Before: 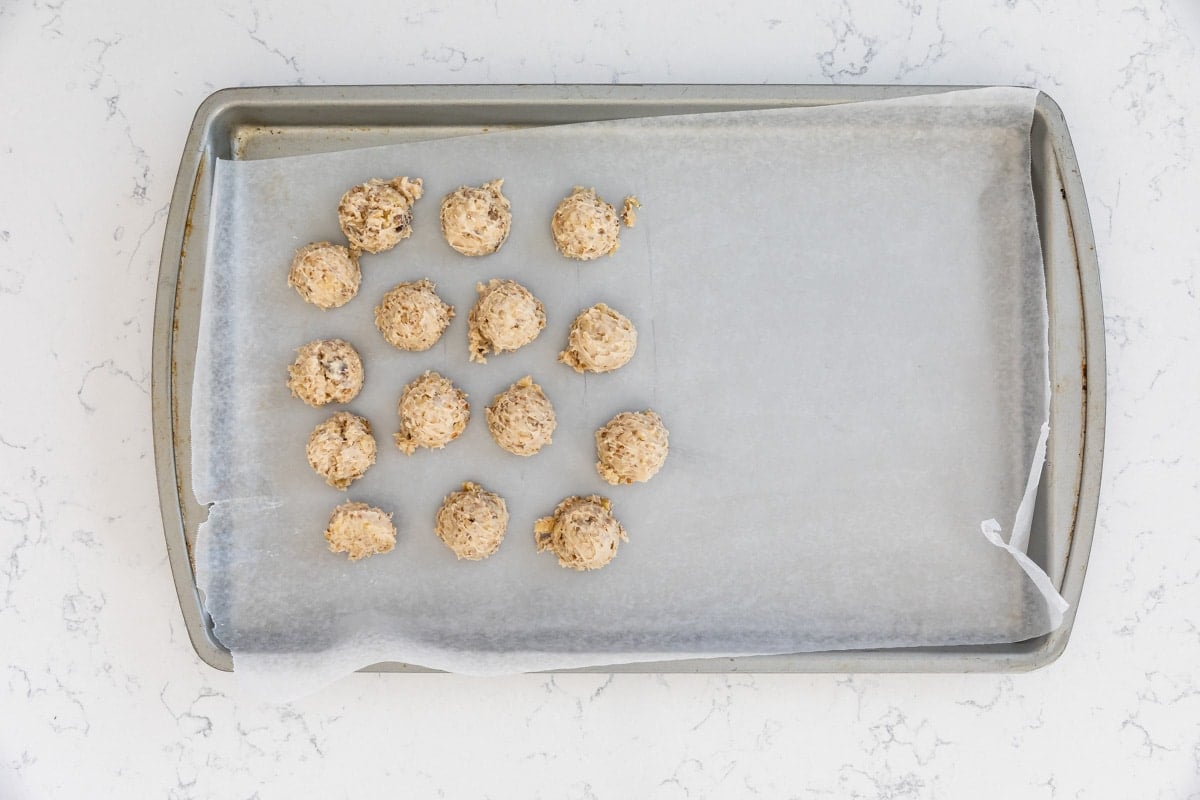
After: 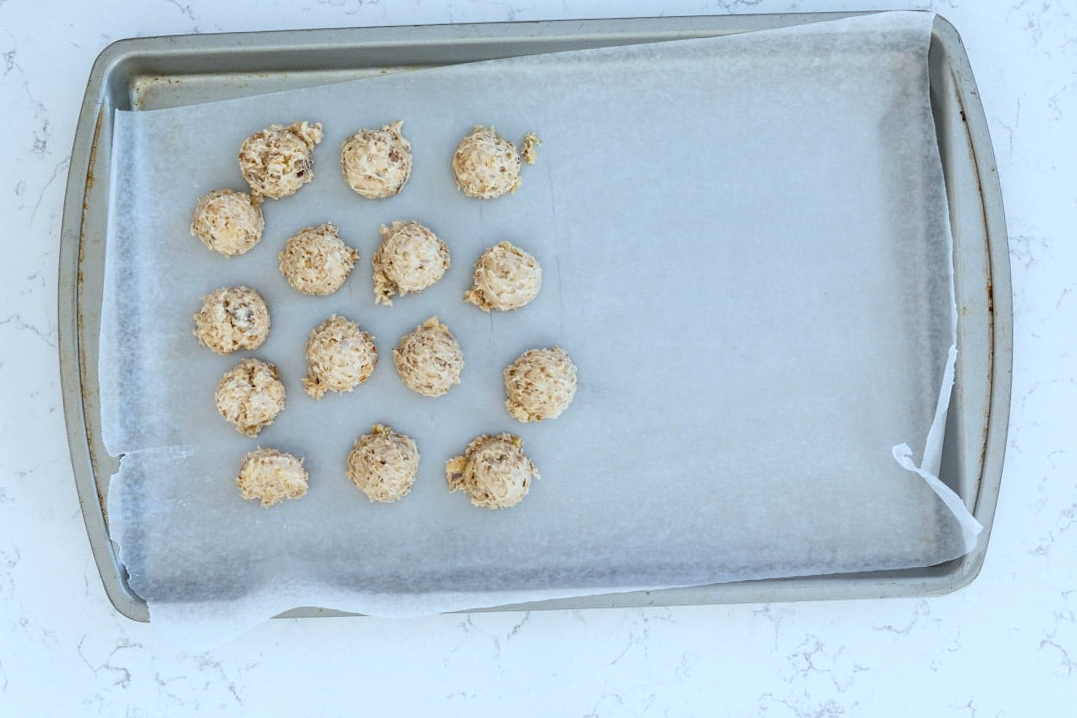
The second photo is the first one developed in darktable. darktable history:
color calibration: illuminant Planckian (black body), x 0.375, y 0.373, temperature 4117 K
crop and rotate: angle 1.96°, left 5.673%, top 5.673%
